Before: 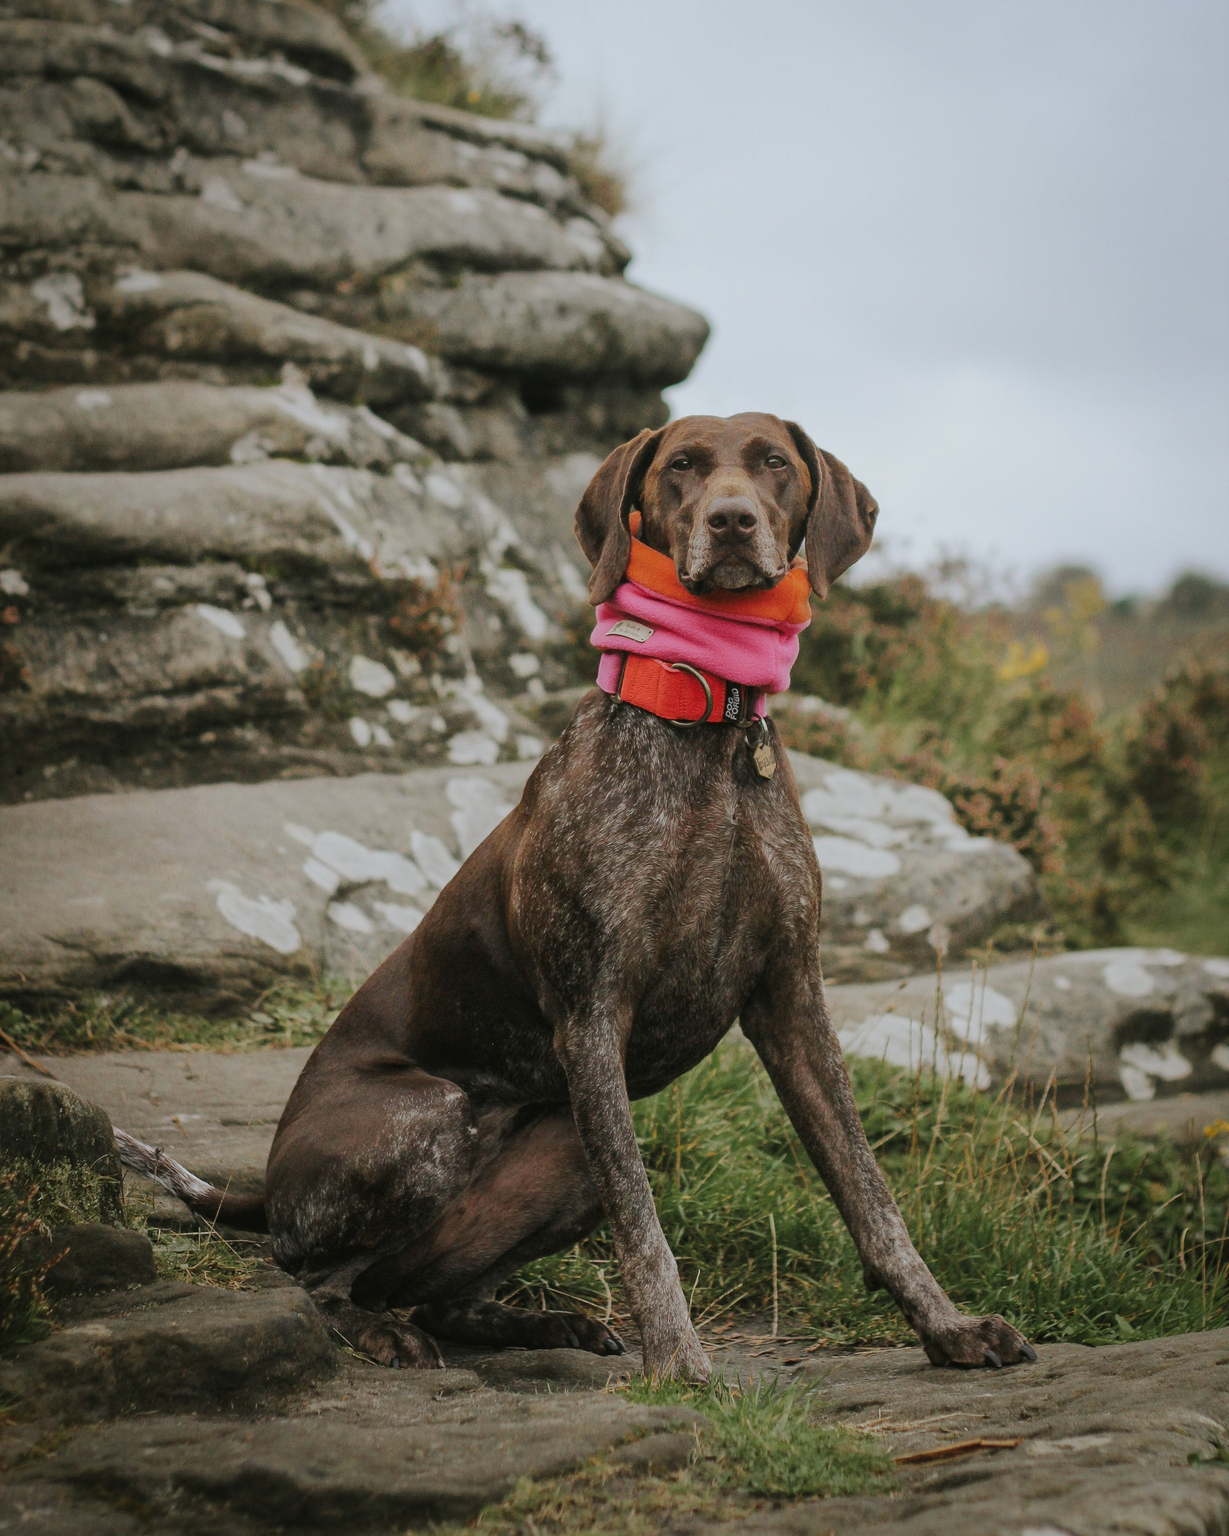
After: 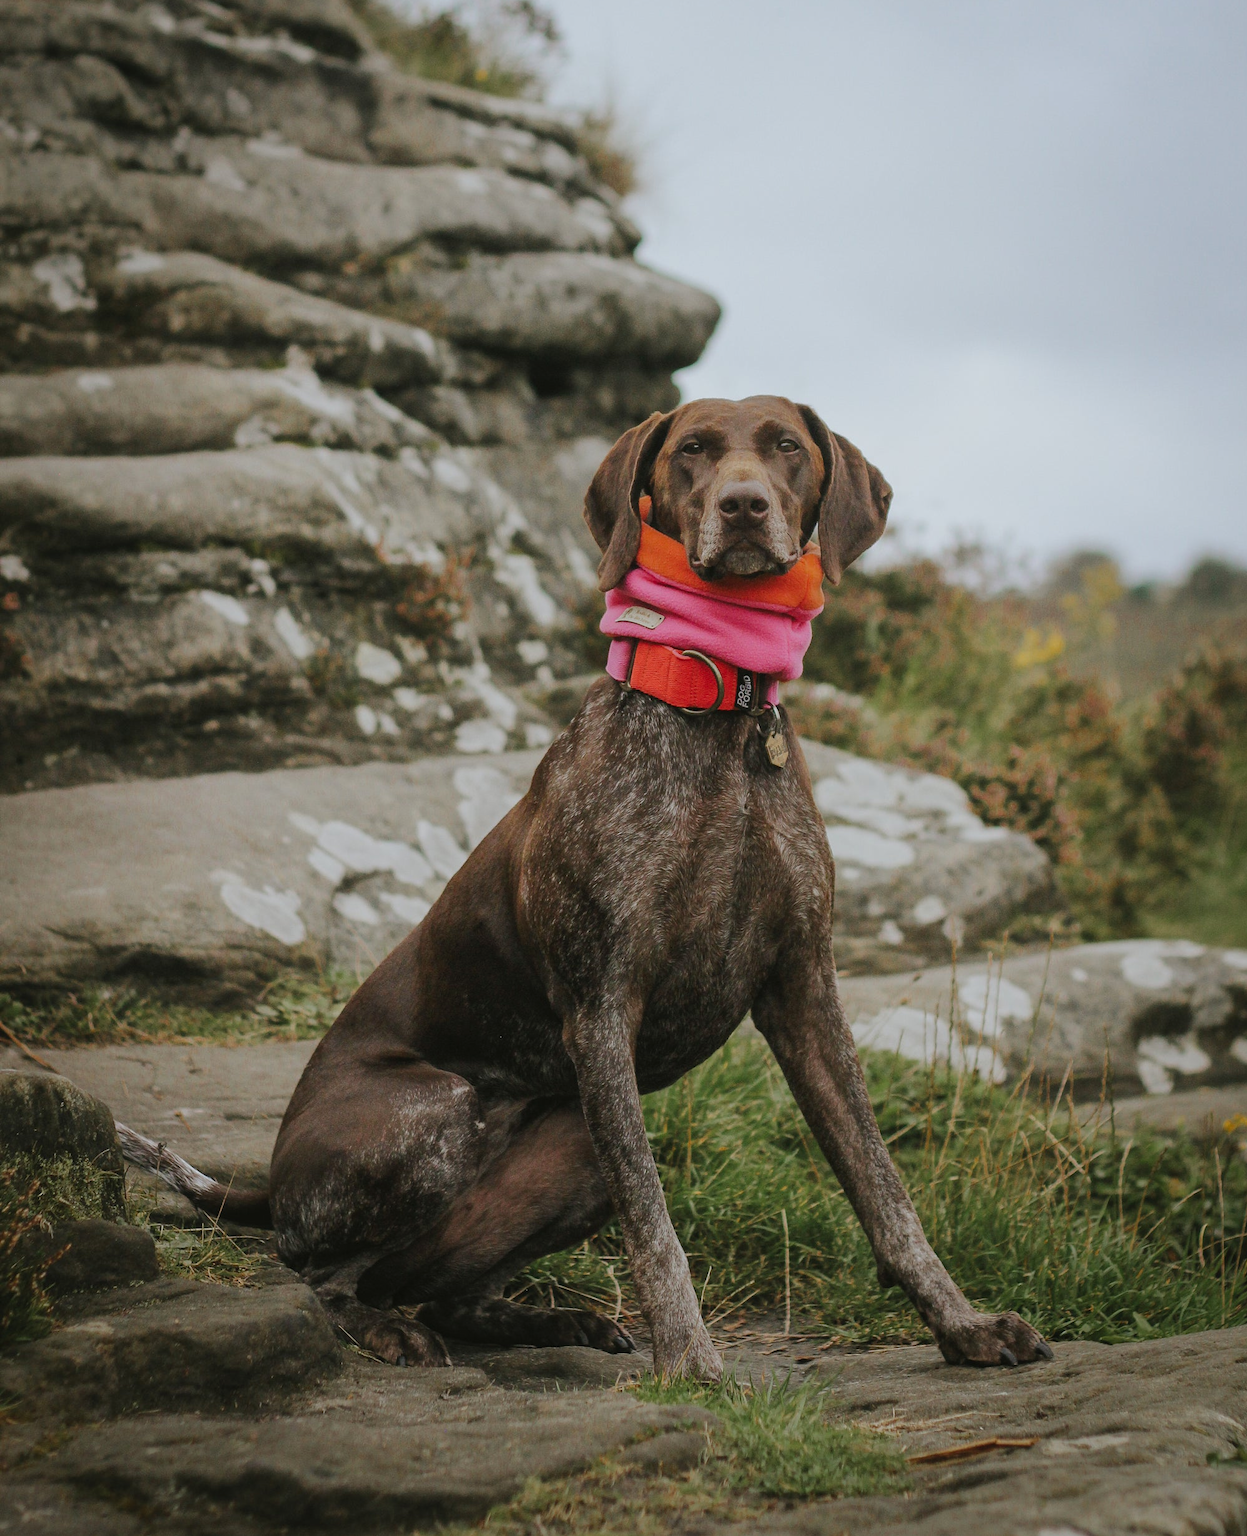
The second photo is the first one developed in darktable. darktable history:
crop: top 1.523%, right 0.029%
contrast brightness saturation: contrast -0.023, brightness -0.009, saturation 0.03
